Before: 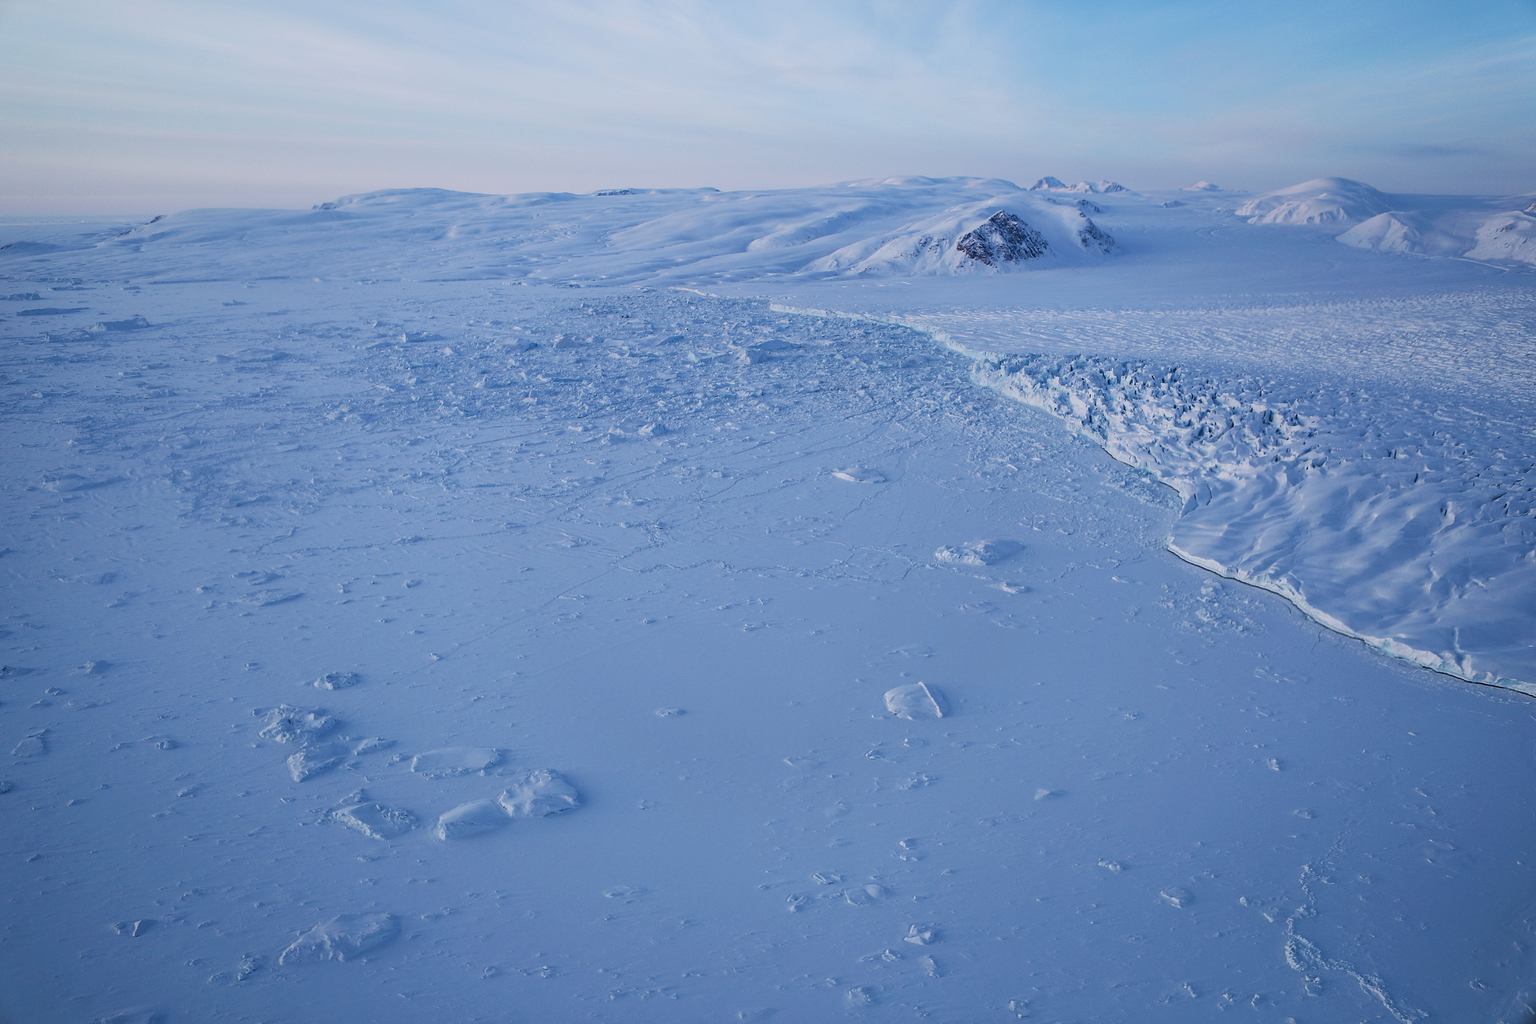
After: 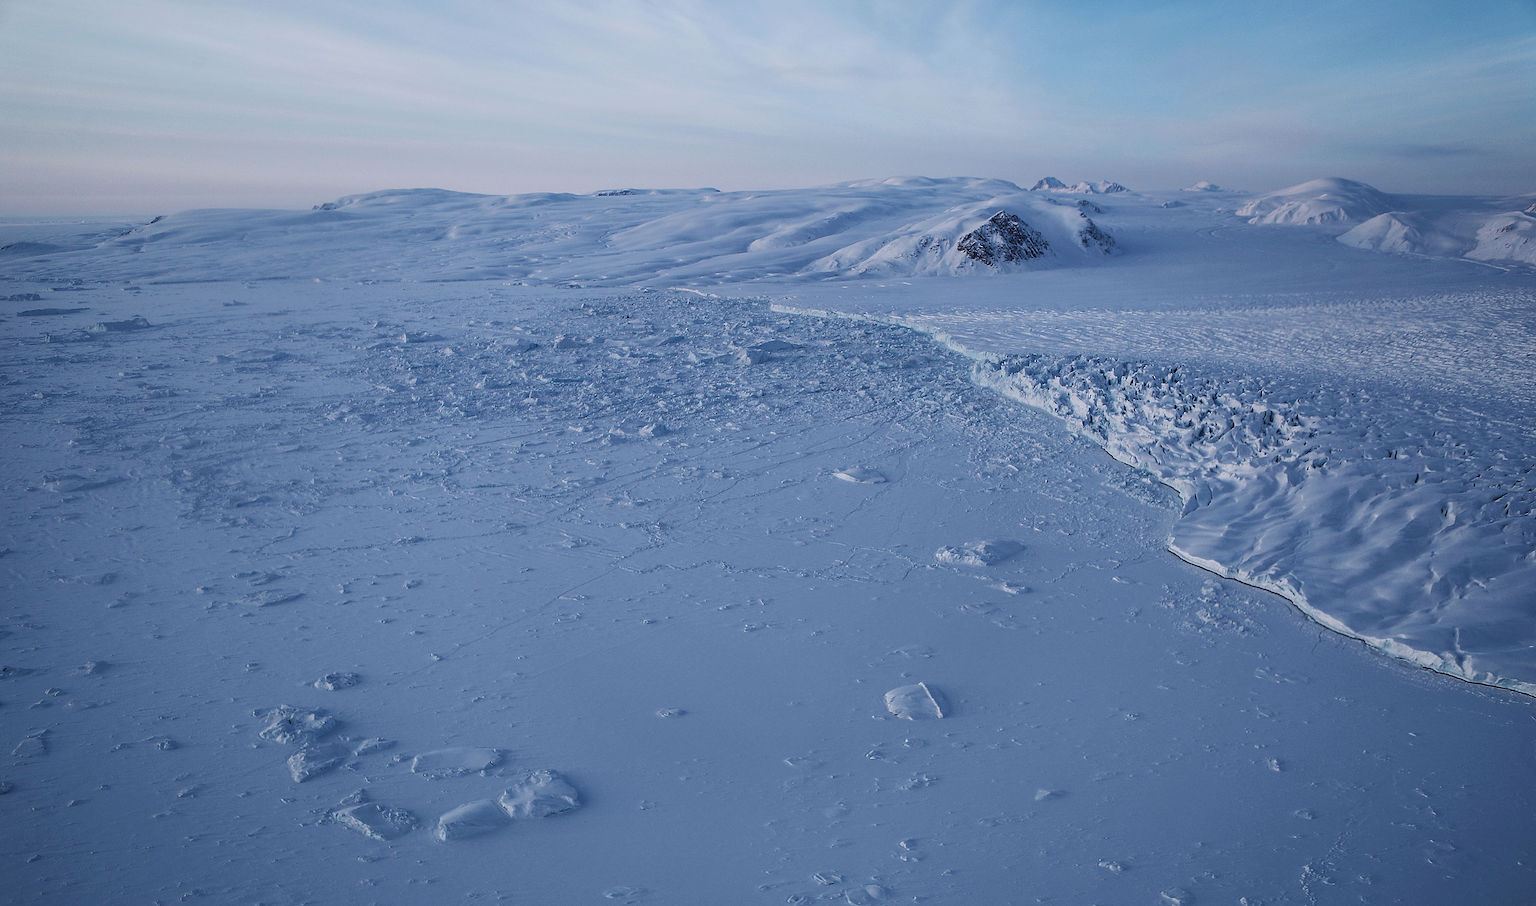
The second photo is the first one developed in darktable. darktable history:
levels: levels [0.029, 0.545, 0.971]
crop and rotate: top 0%, bottom 11.49%
sharpen: on, module defaults
